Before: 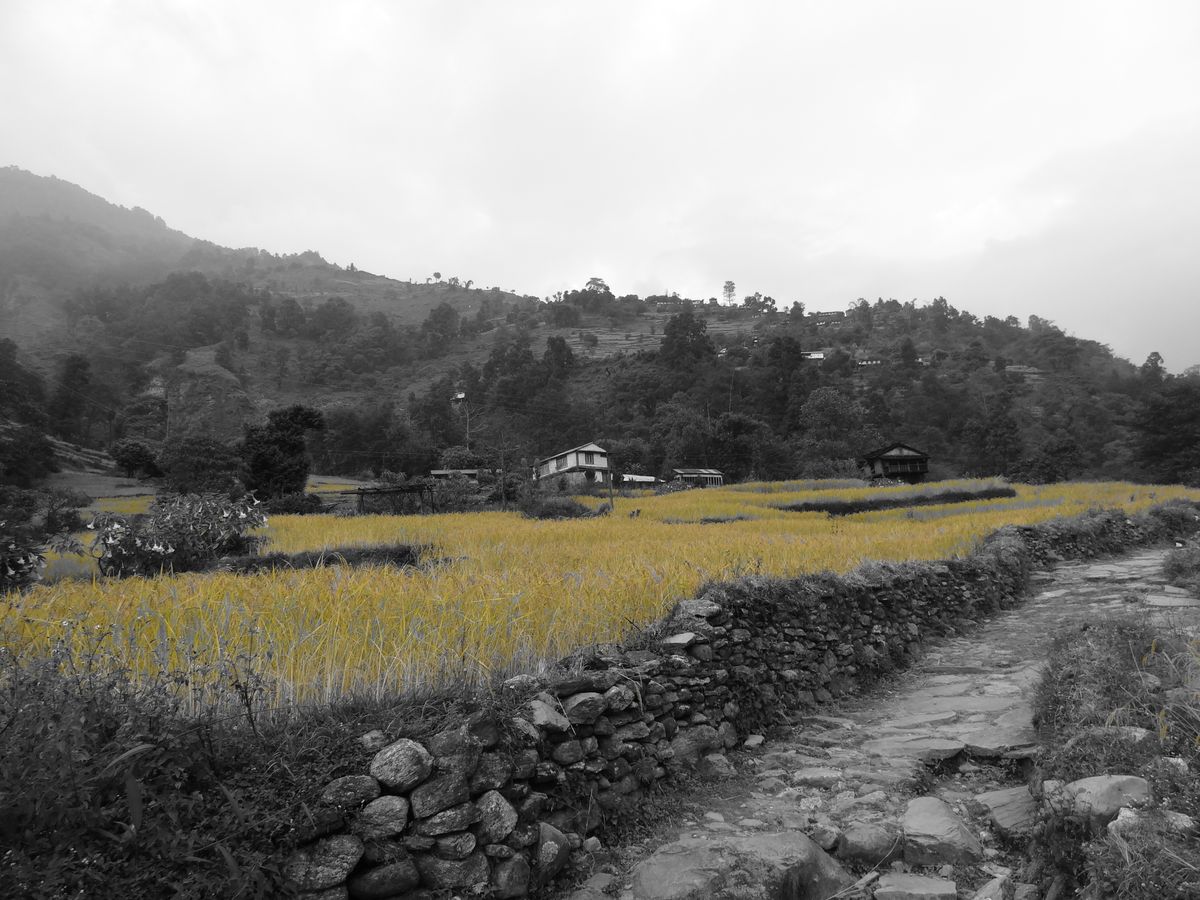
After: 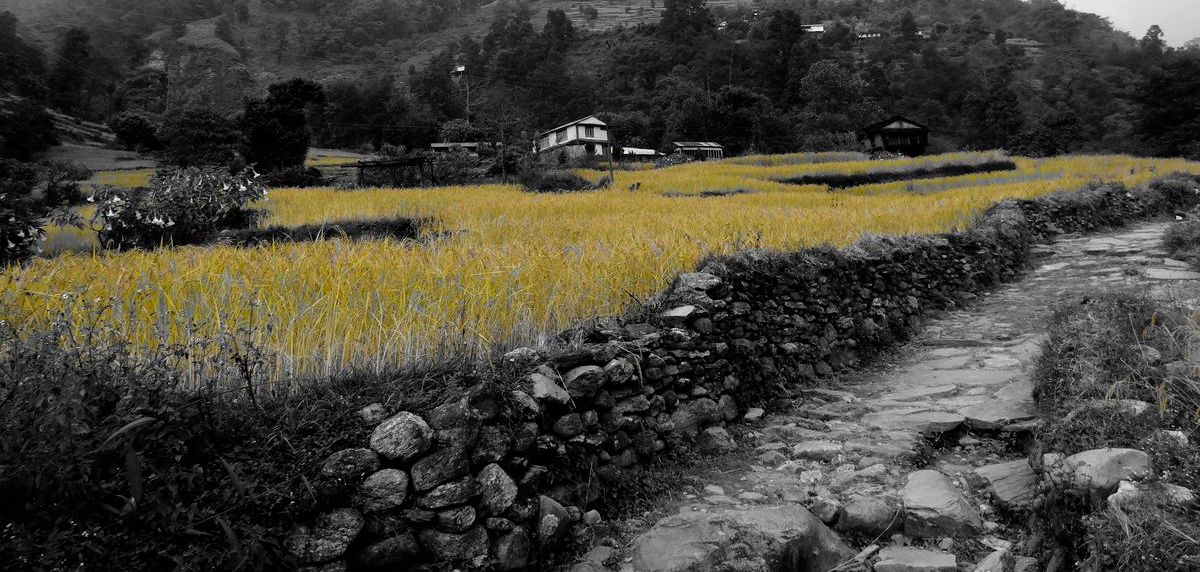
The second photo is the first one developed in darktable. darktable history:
filmic rgb: black relative exposure -8.2 EV, white relative exposure 2.2 EV, threshold 3 EV, hardness 7.11, latitude 75%, contrast 1.325, highlights saturation mix -2%, shadows ↔ highlights balance 30%, preserve chrominance no, color science v5 (2021), contrast in shadows safe, contrast in highlights safe, enable highlight reconstruction true
crop and rotate: top 36.435%
